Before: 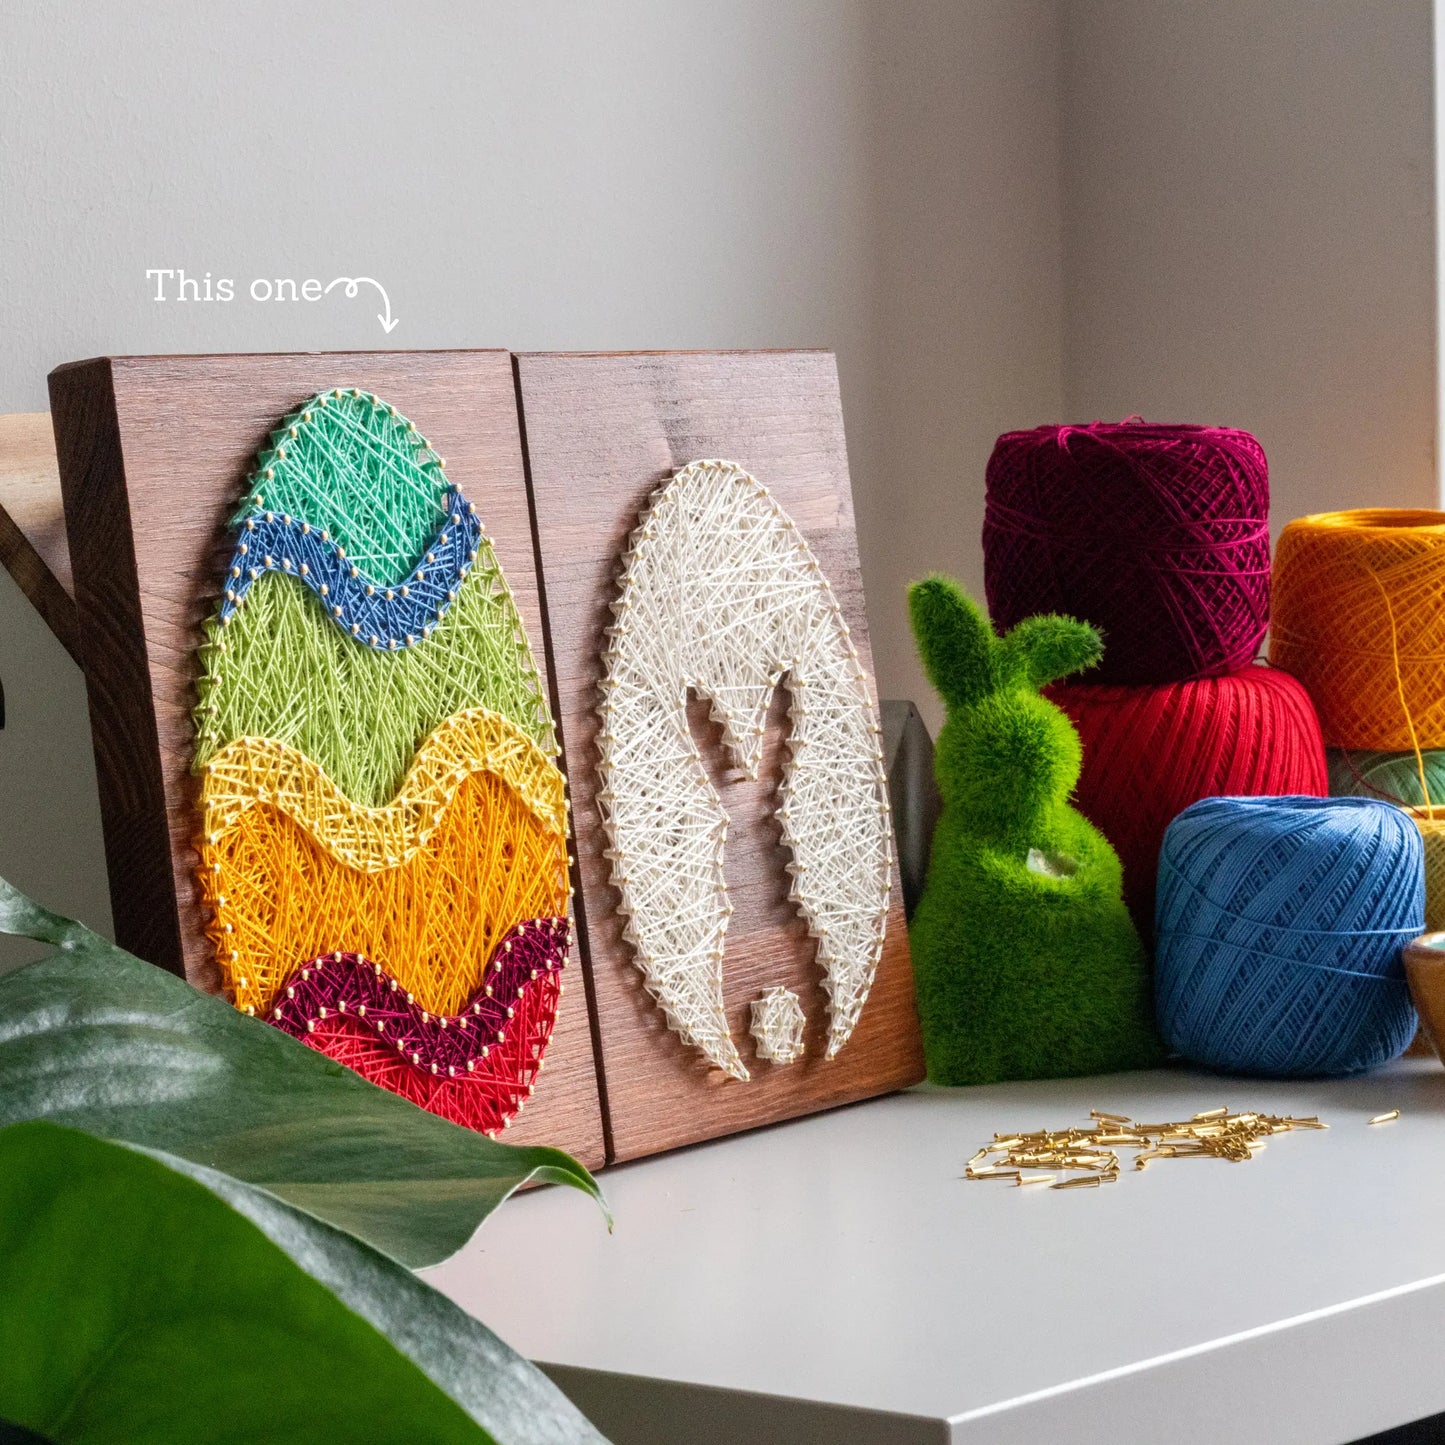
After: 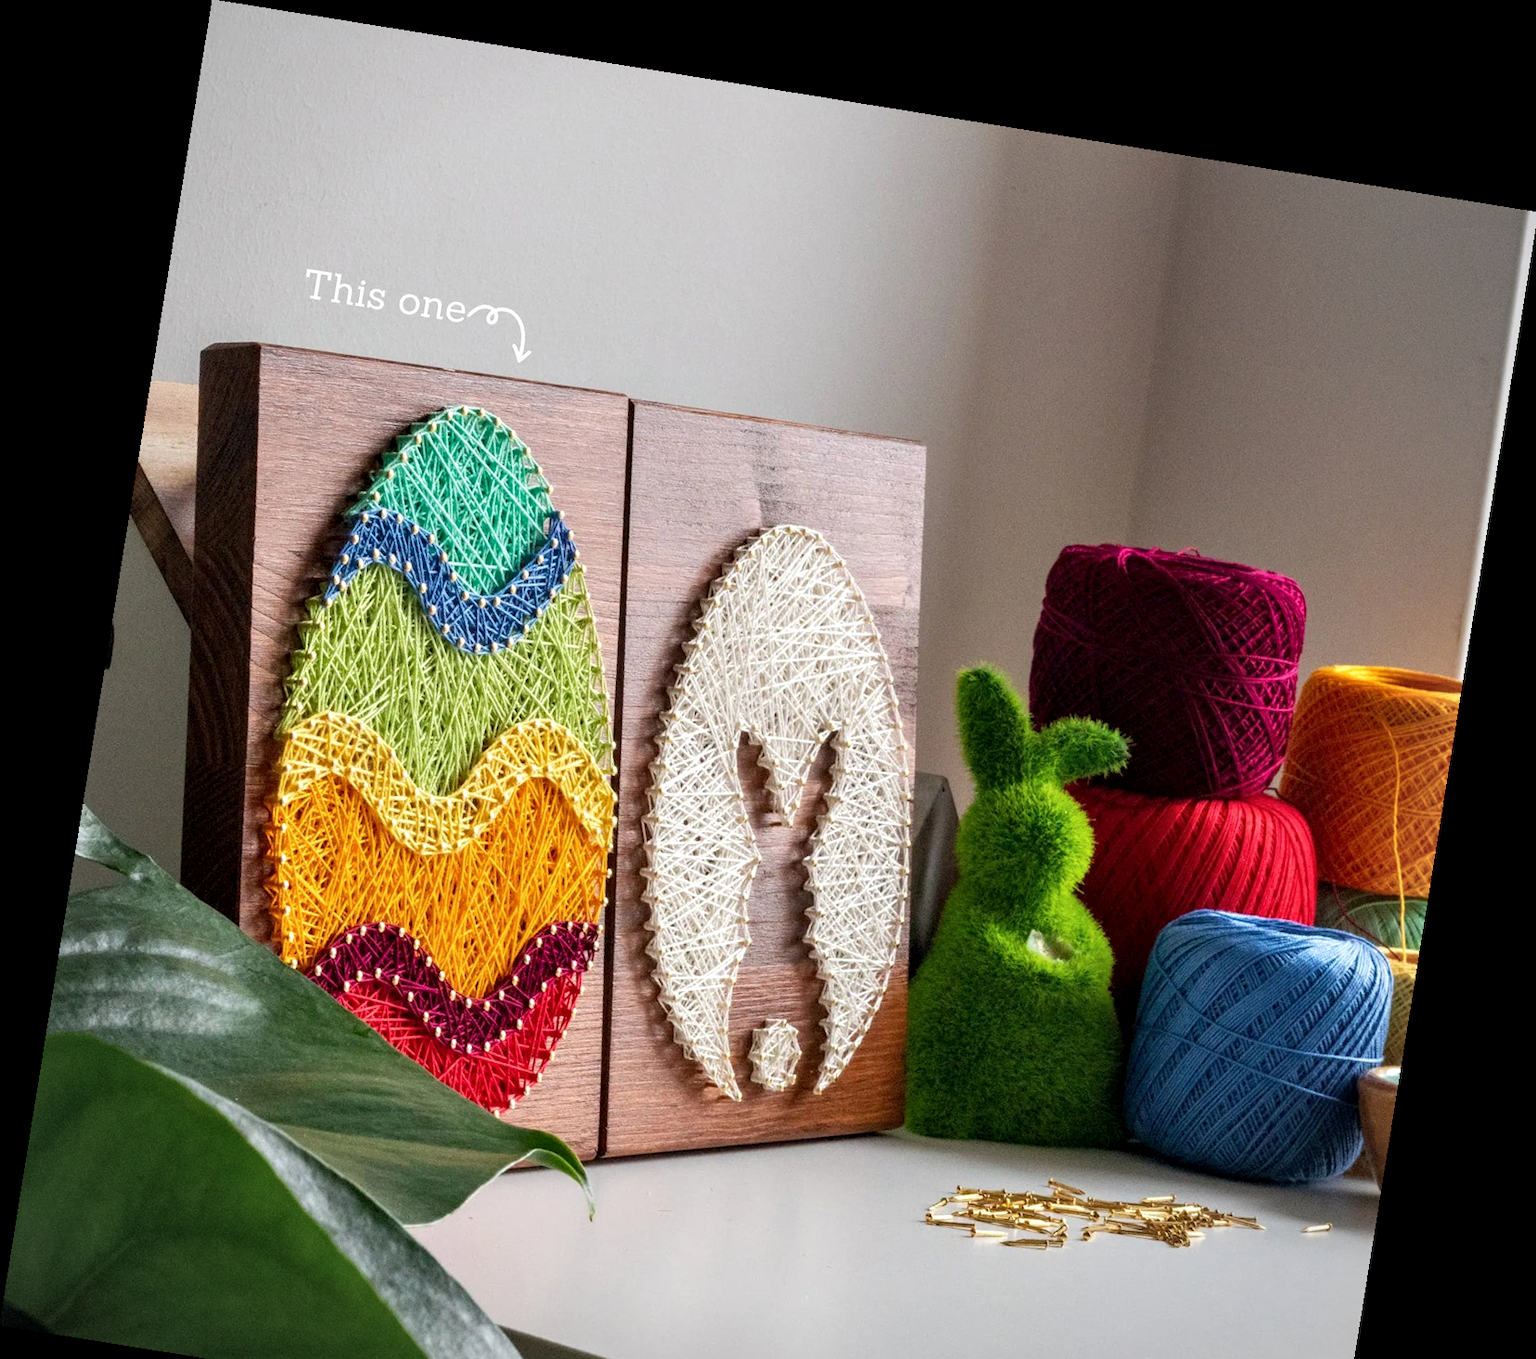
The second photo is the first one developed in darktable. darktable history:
crop and rotate: top 0%, bottom 11.49%
rotate and perspective: rotation 9.12°, automatic cropping off
vignetting: fall-off radius 45%, brightness -0.33
contrast equalizer: octaves 7, y [[0.6 ×6], [0.55 ×6], [0 ×6], [0 ×6], [0 ×6]], mix 0.29
